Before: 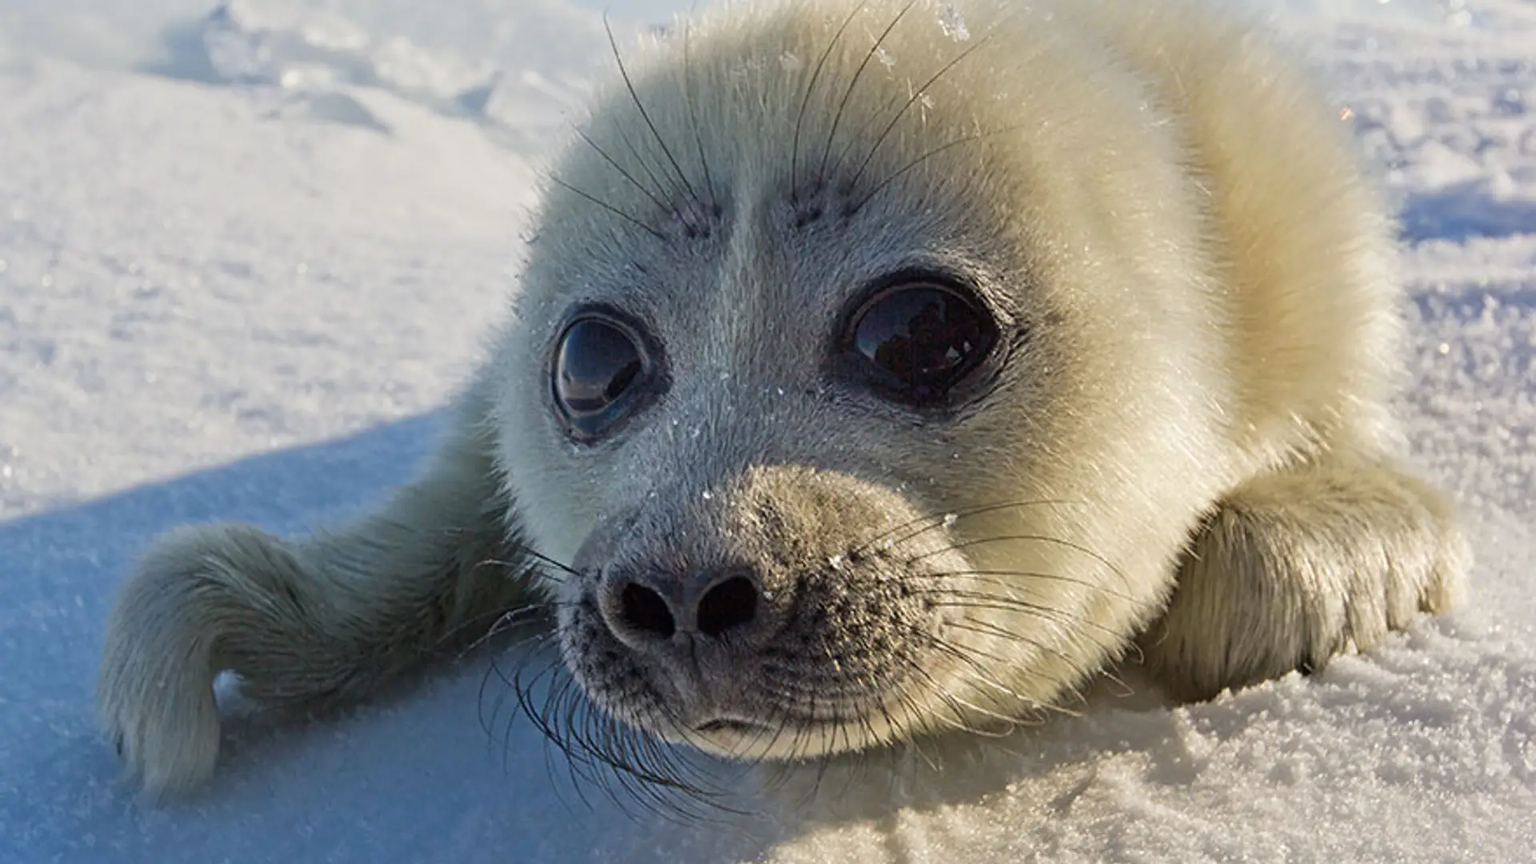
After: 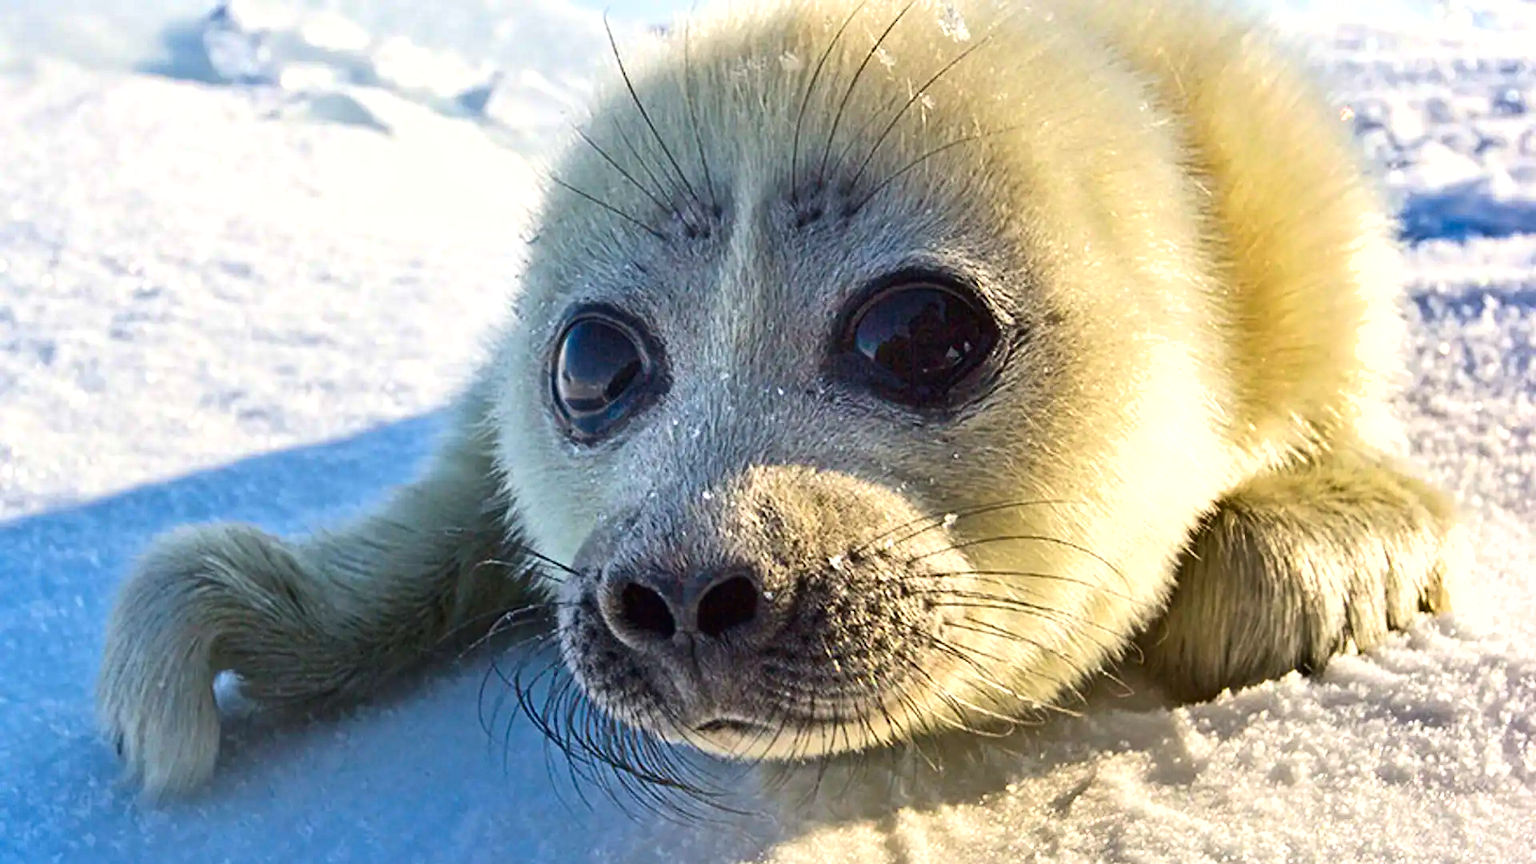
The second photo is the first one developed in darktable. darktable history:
shadows and highlights: shadows 5.72, soften with gaussian
contrast brightness saturation: contrast 0.169, saturation 0.33
exposure: black level correction 0, exposure 0.702 EV, compensate exposure bias true, compensate highlight preservation false
